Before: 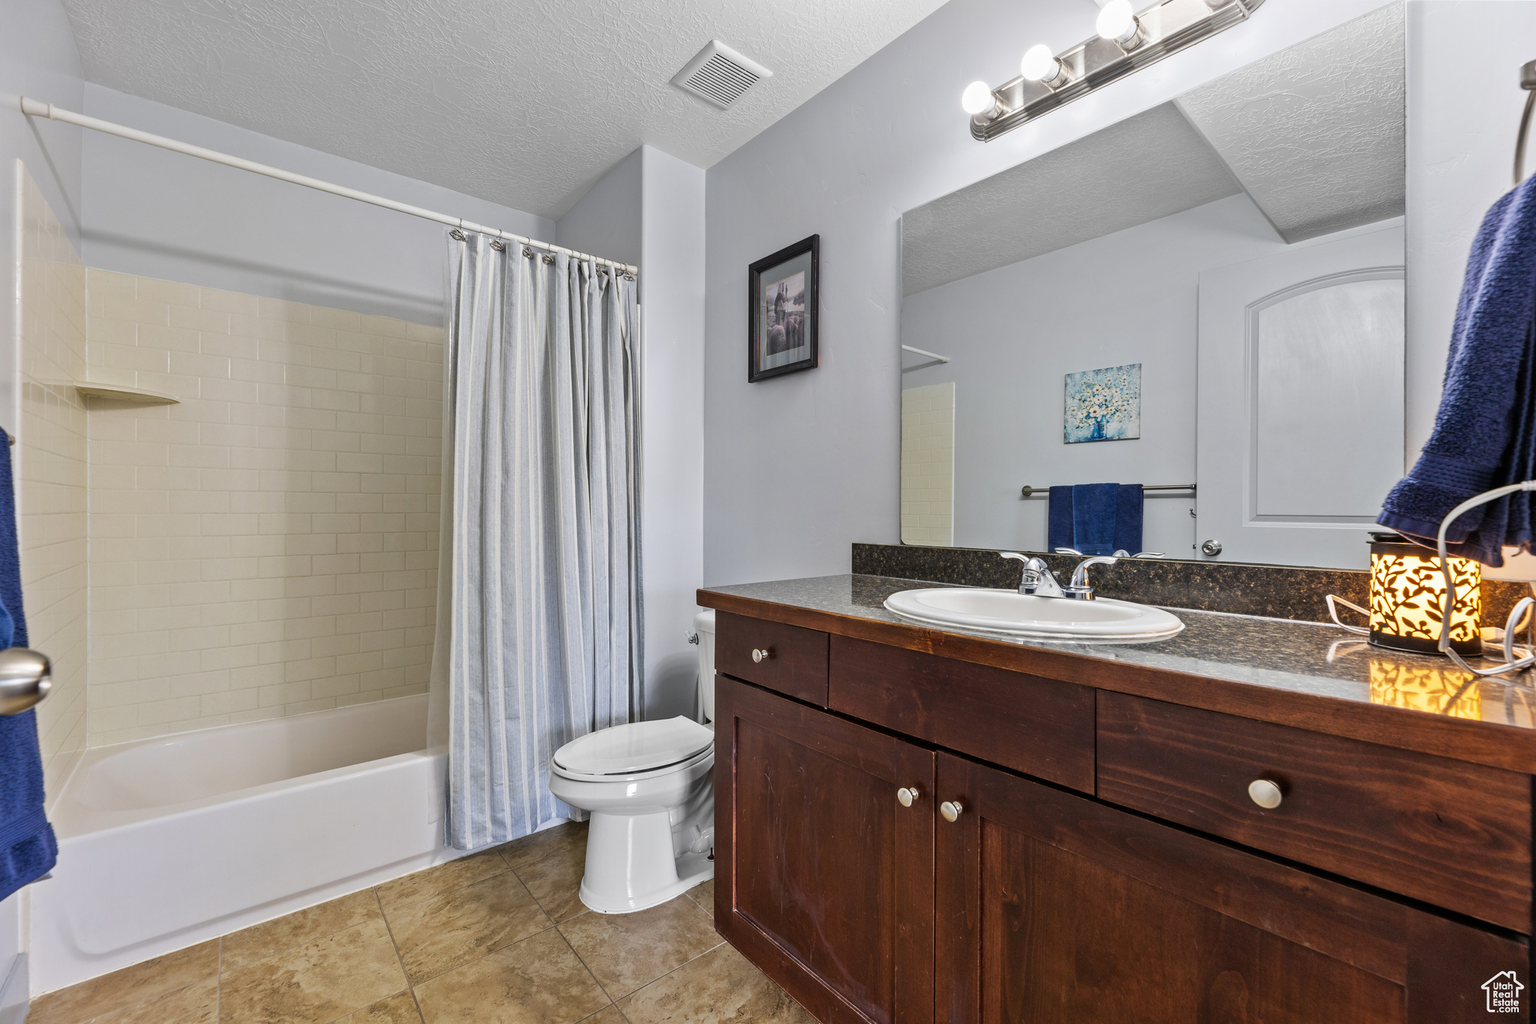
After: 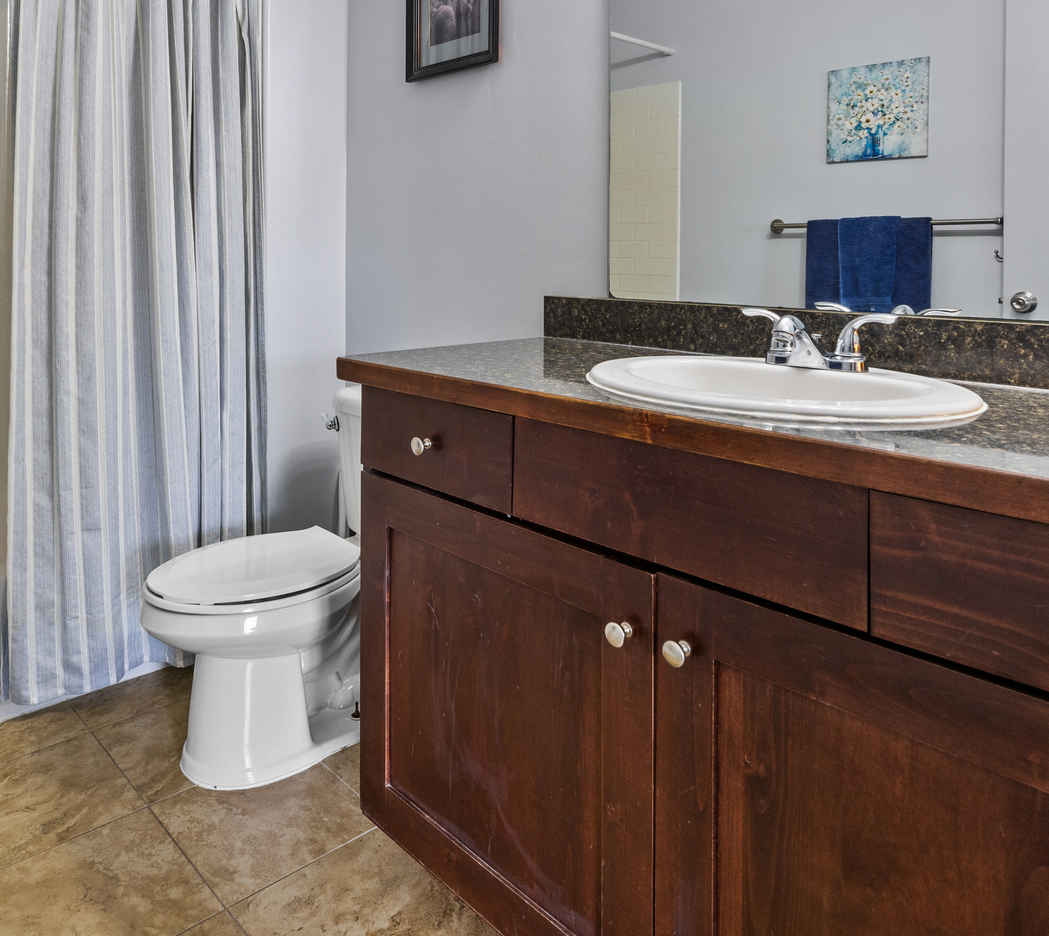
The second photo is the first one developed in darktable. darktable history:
crop and rotate: left 28.91%, top 31.412%, right 19.86%
